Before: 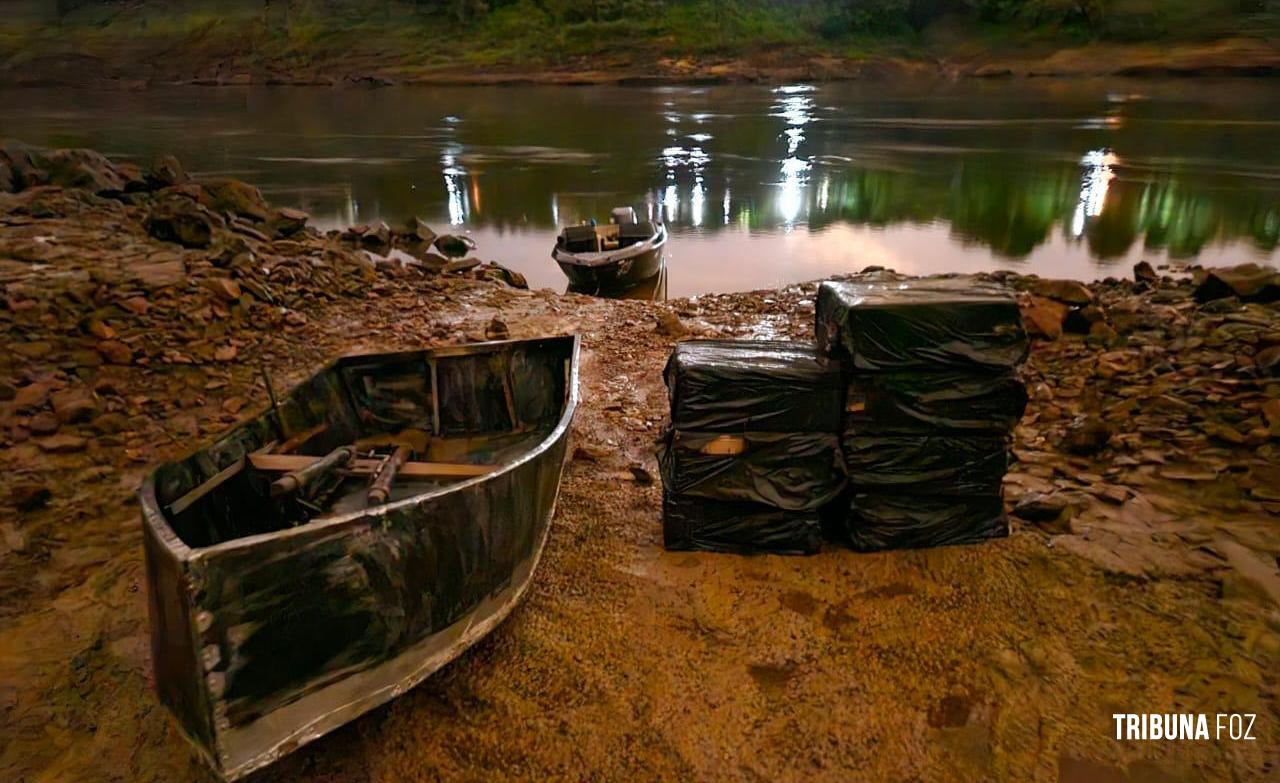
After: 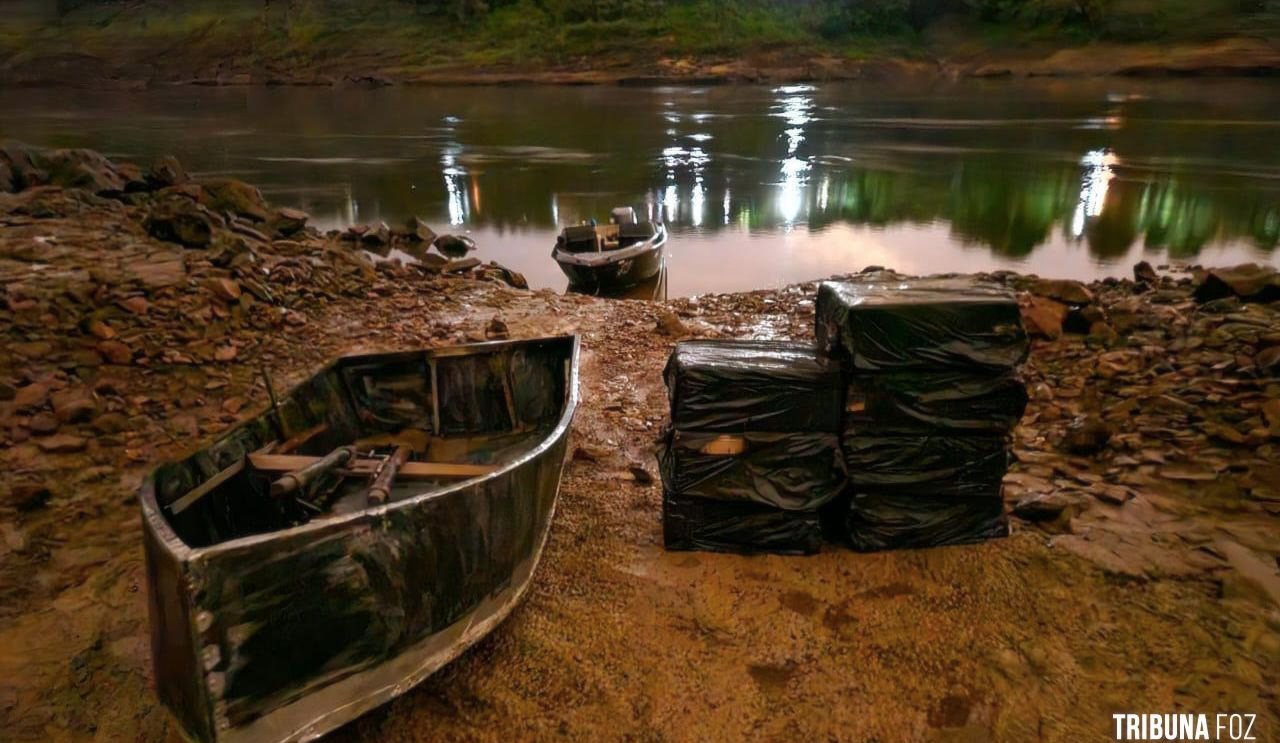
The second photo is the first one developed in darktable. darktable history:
crop and rotate: top 0%, bottom 5.097%
soften: size 10%, saturation 50%, brightness 0.2 EV, mix 10%
